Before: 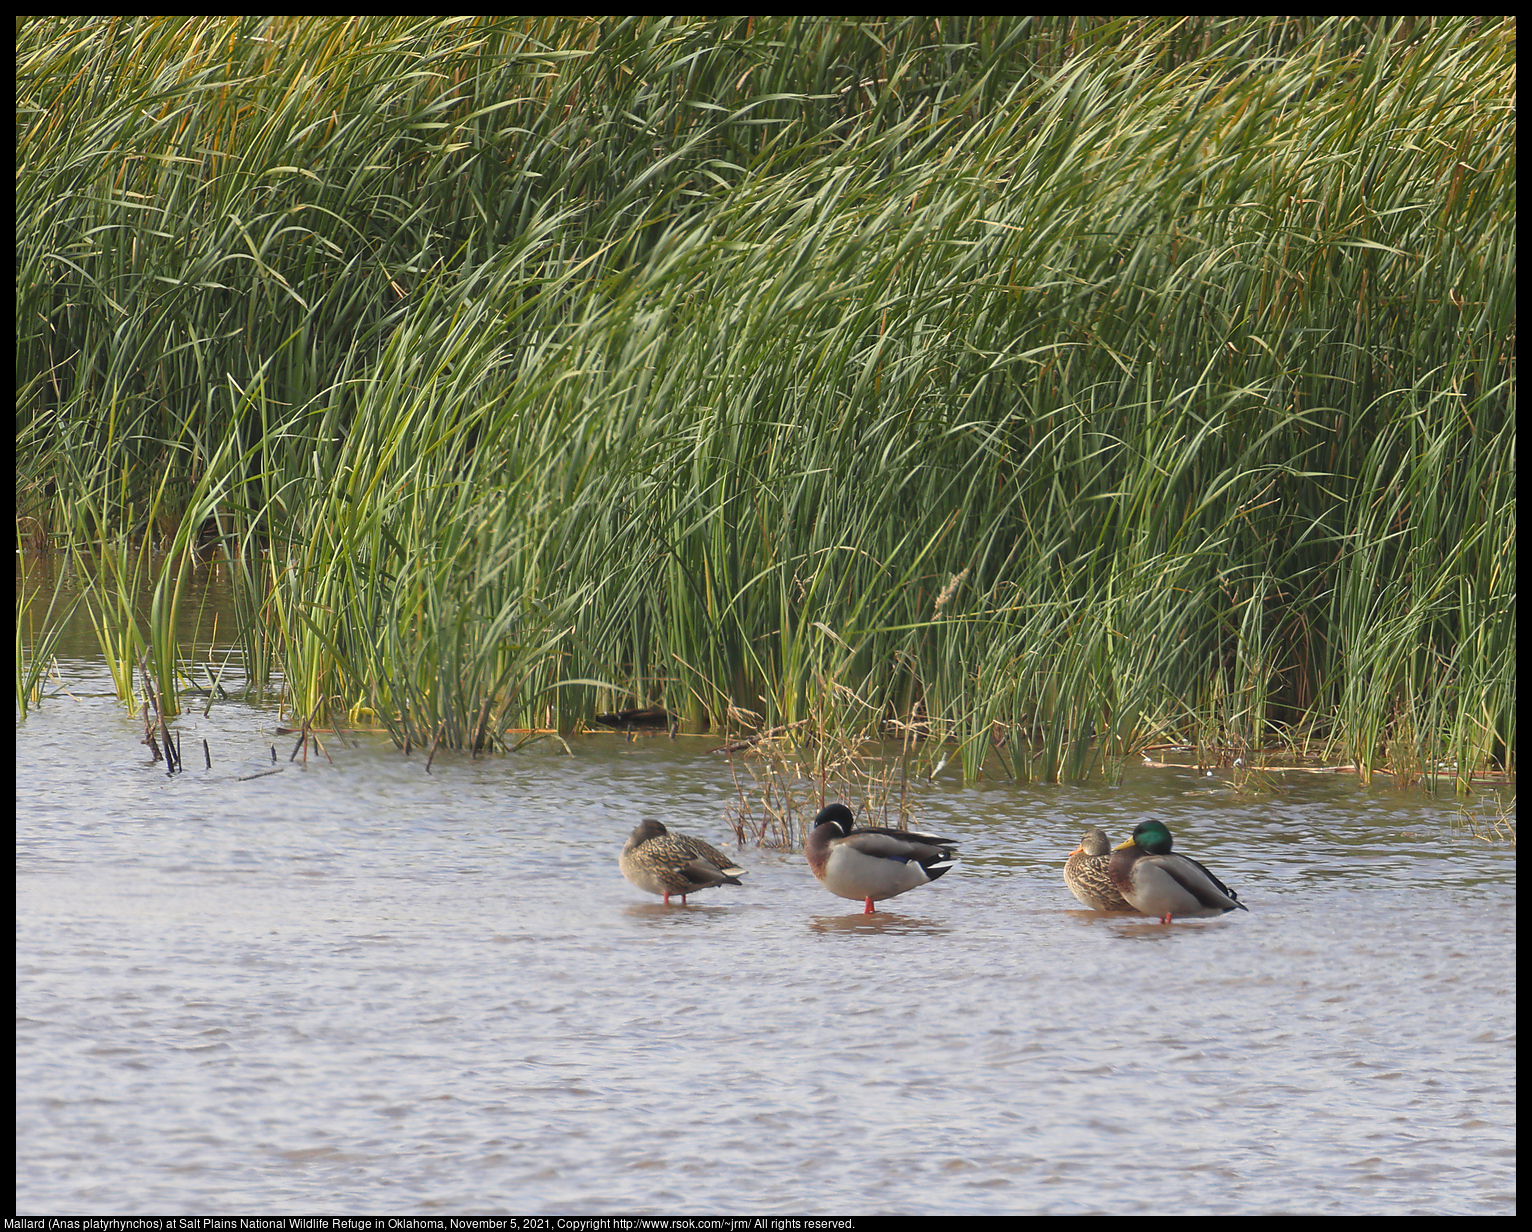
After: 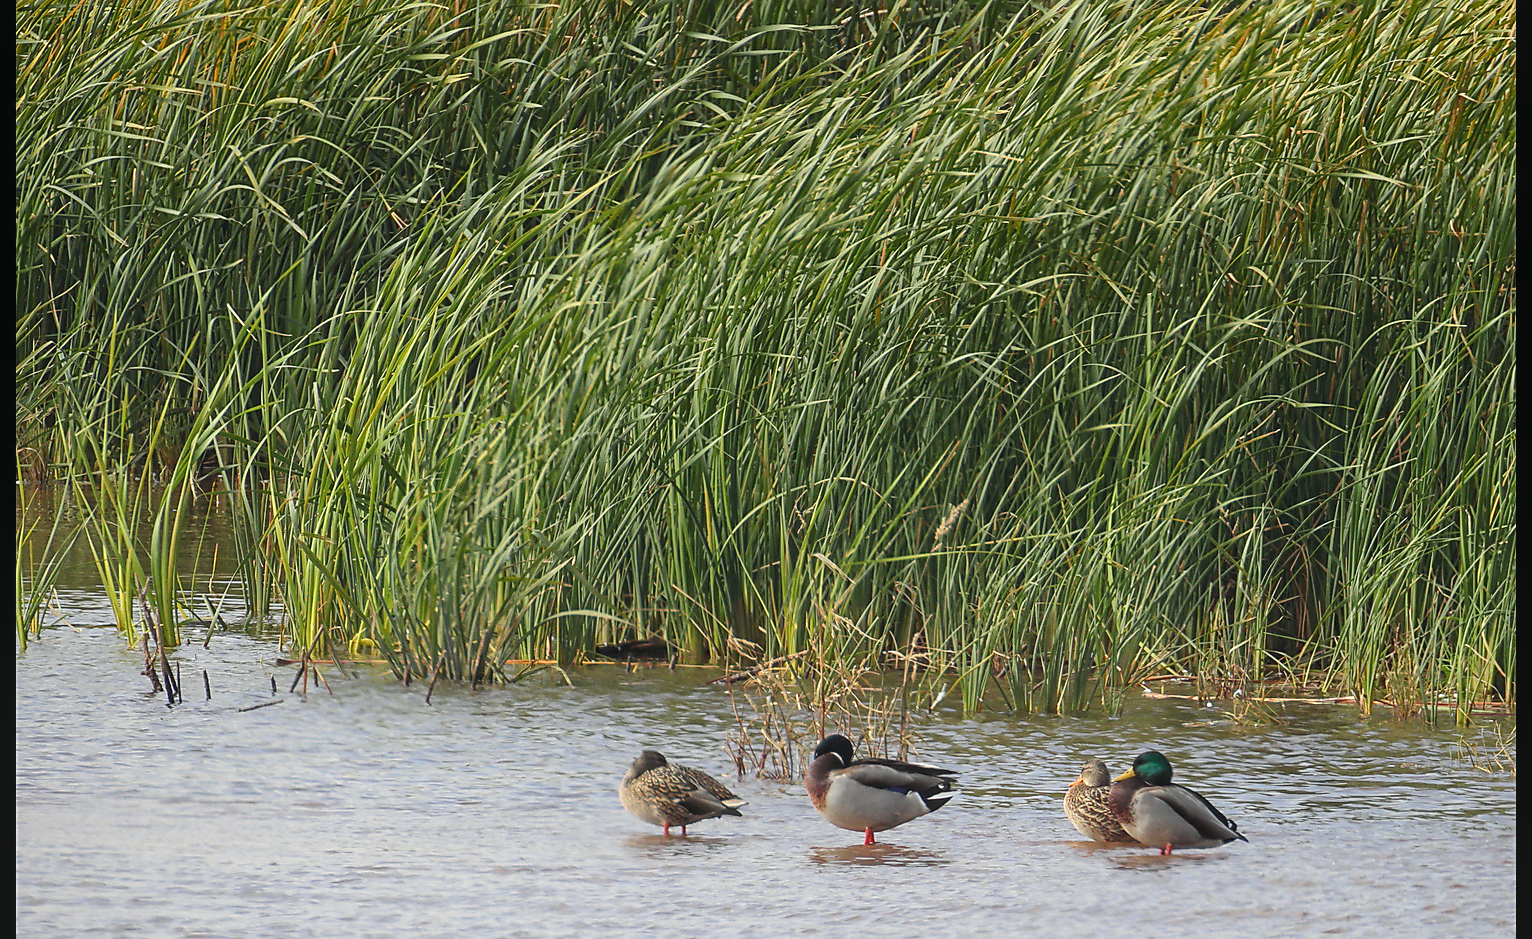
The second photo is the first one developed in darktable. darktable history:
tone curve: curves: ch0 [(0, 0.01) (0.037, 0.032) (0.131, 0.108) (0.275, 0.256) (0.483, 0.512) (0.61, 0.665) (0.696, 0.742) (0.792, 0.819) (0.911, 0.925) (0.997, 0.995)]; ch1 [(0, 0) (0.308, 0.29) (0.425, 0.411) (0.492, 0.488) (0.507, 0.503) (0.53, 0.532) (0.573, 0.586) (0.683, 0.702) (0.746, 0.77) (1, 1)]; ch2 [(0, 0) (0.246, 0.233) (0.36, 0.352) (0.415, 0.415) (0.485, 0.487) (0.502, 0.504) (0.525, 0.518) (0.539, 0.539) (0.587, 0.594) (0.636, 0.652) (0.711, 0.729) (0.845, 0.855) (0.998, 0.977)], color space Lab, independent channels, preserve colors none
sharpen: on, module defaults
local contrast: detail 109%
crop: top 5.66%, bottom 18.099%
